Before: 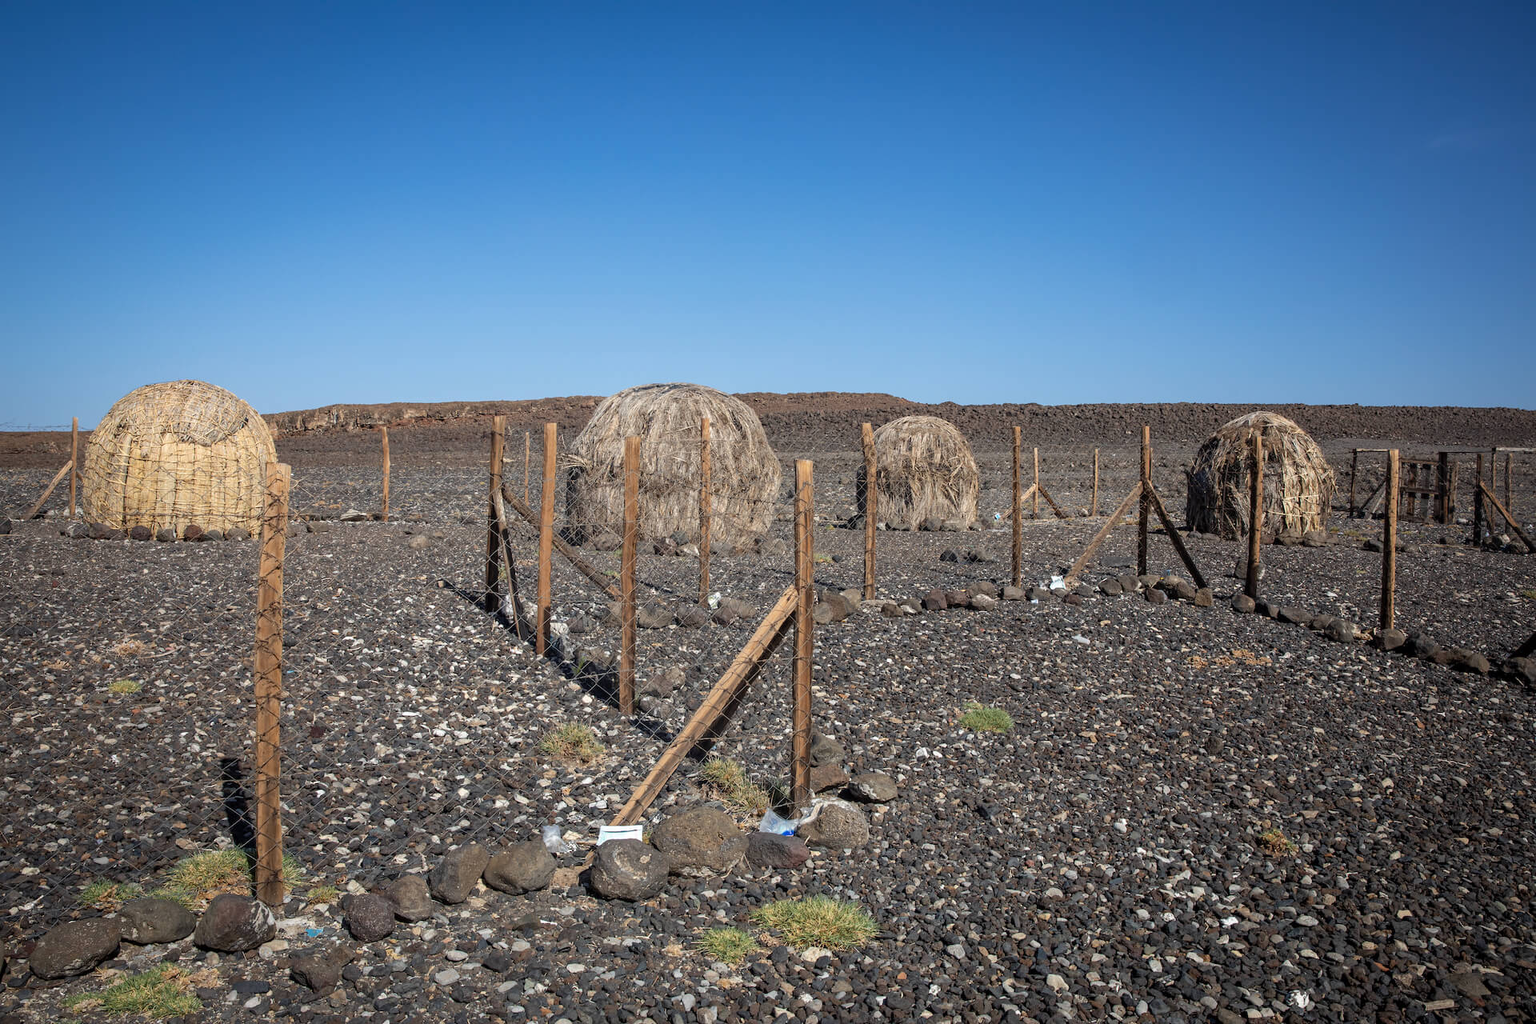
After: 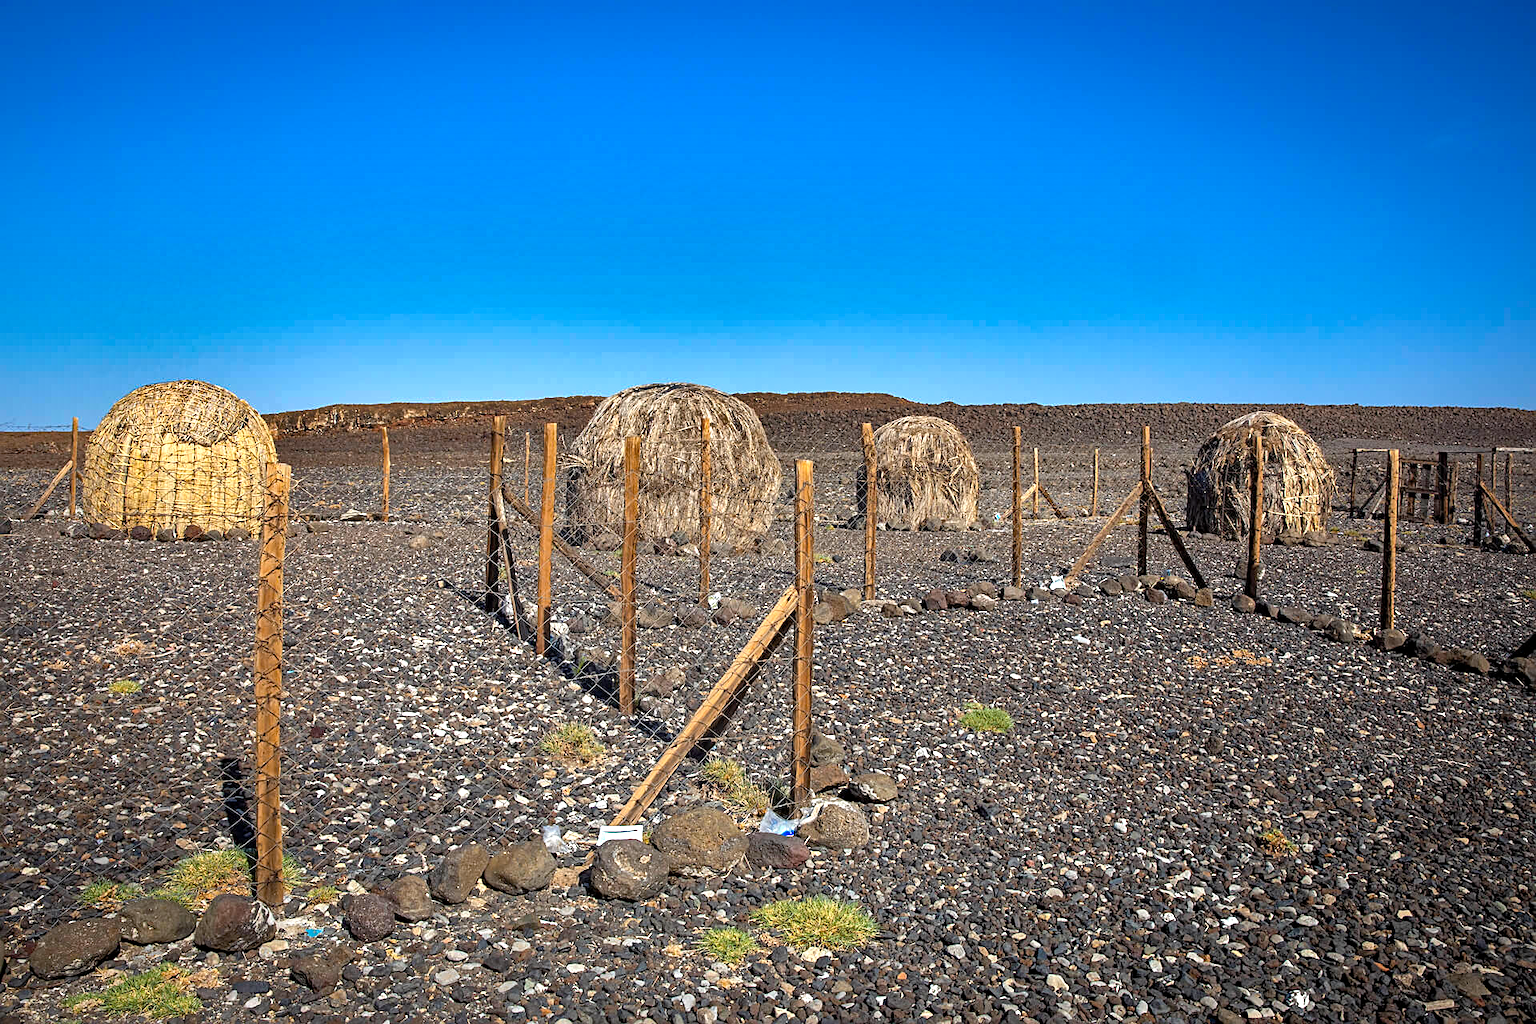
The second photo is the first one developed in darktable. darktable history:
sharpen: on, module defaults
shadows and highlights: shadows 19.13, highlights -83.41, soften with gaussian
exposure: black level correction 0.001, exposure 0.5 EV, compensate exposure bias true, compensate highlight preservation false
haze removal: compatibility mode true, adaptive false
color balance rgb: linear chroma grading › global chroma 33.4%
